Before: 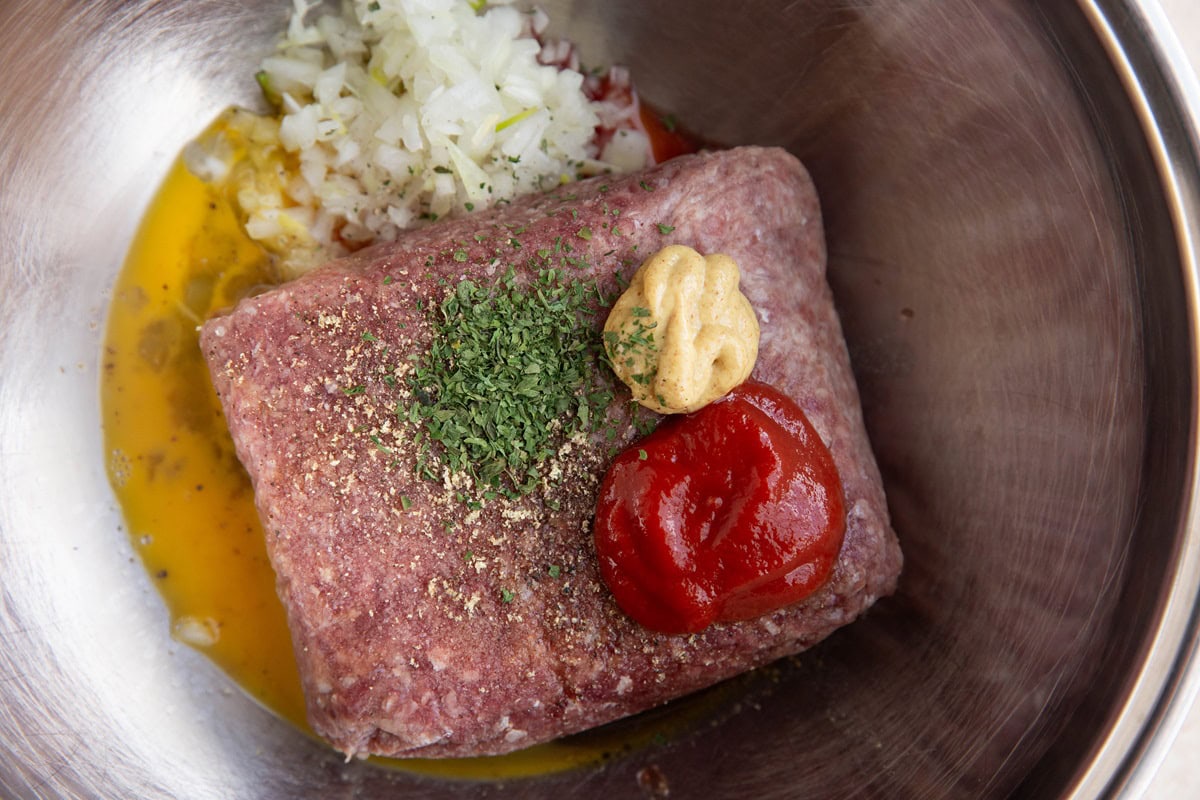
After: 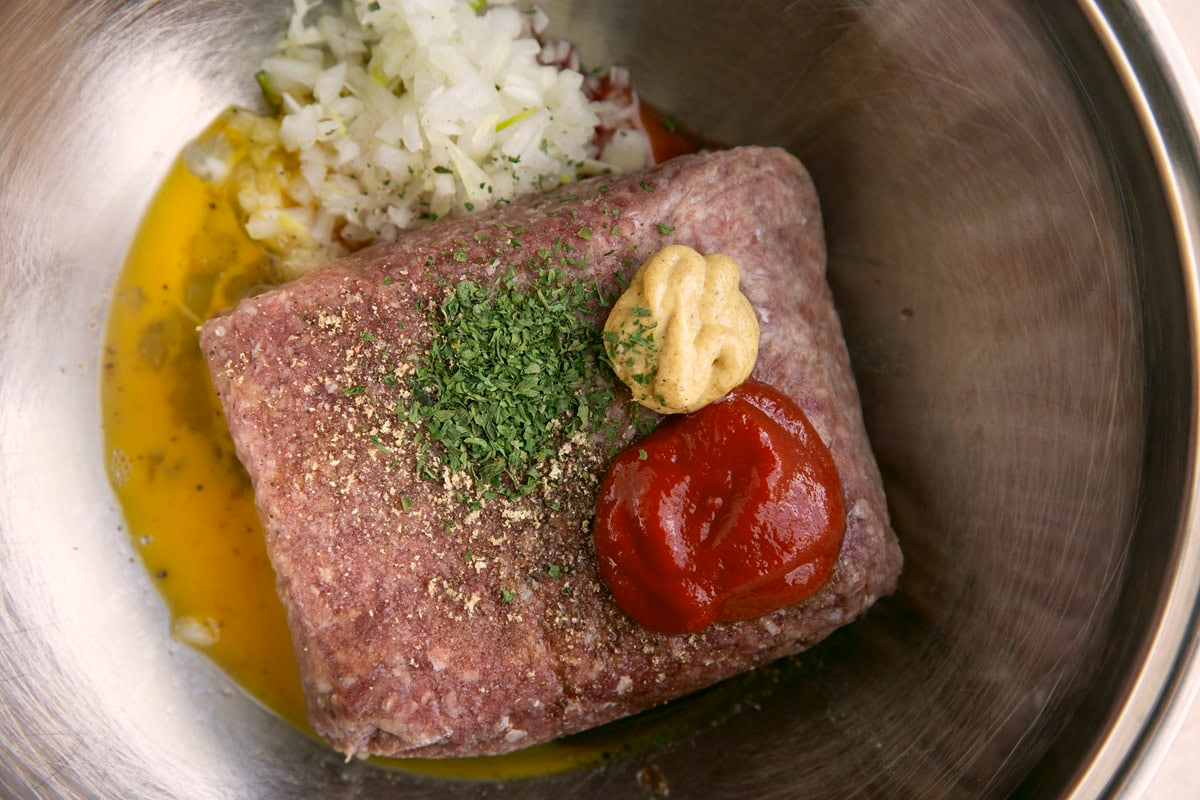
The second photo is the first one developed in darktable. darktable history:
color correction: highlights a* 4.56, highlights b* 4.95, shadows a* -7.32, shadows b* 4.97
